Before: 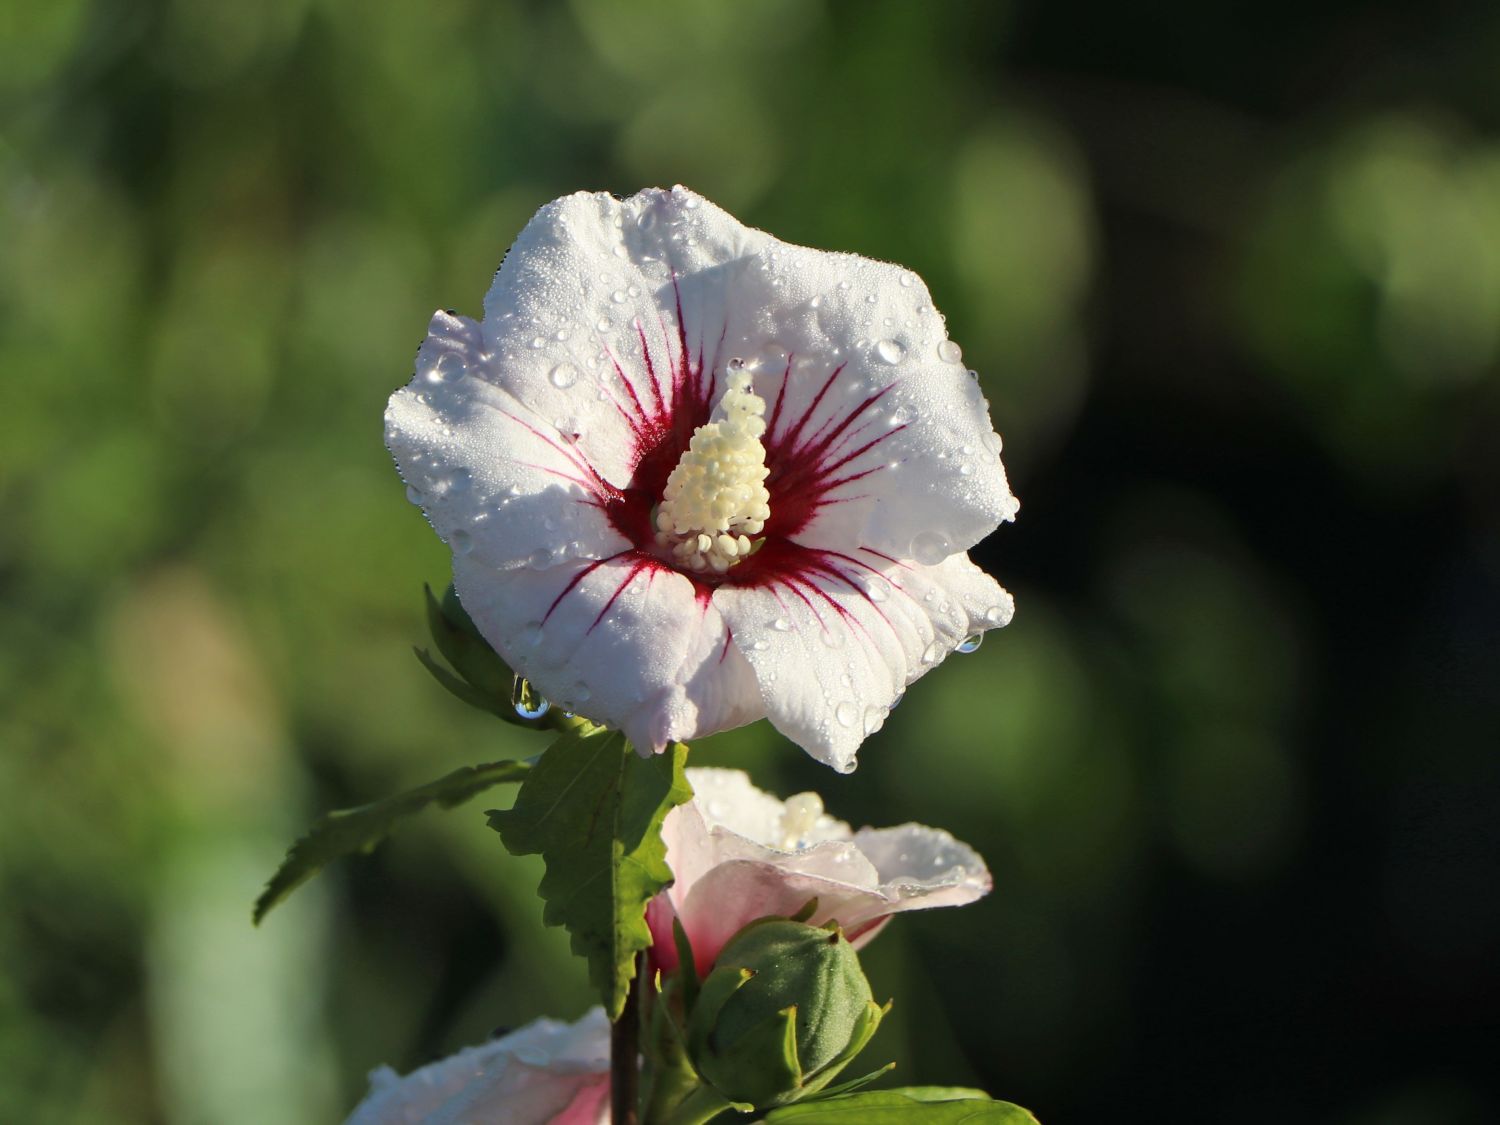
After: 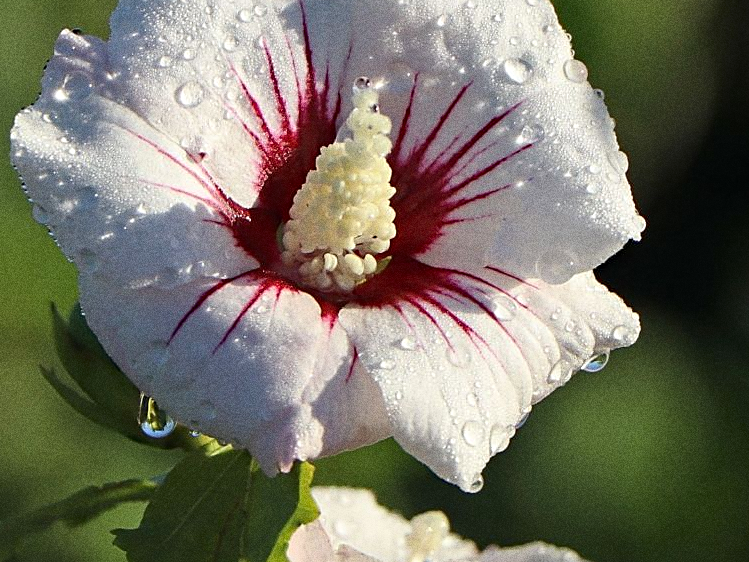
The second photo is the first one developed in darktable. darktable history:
sharpen: on, module defaults
haze removal: strength 0.12, distance 0.25, compatibility mode true, adaptive false
grain: coarseness 0.09 ISO, strength 40%
crop: left 25%, top 25%, right 25%, bottom 25%
